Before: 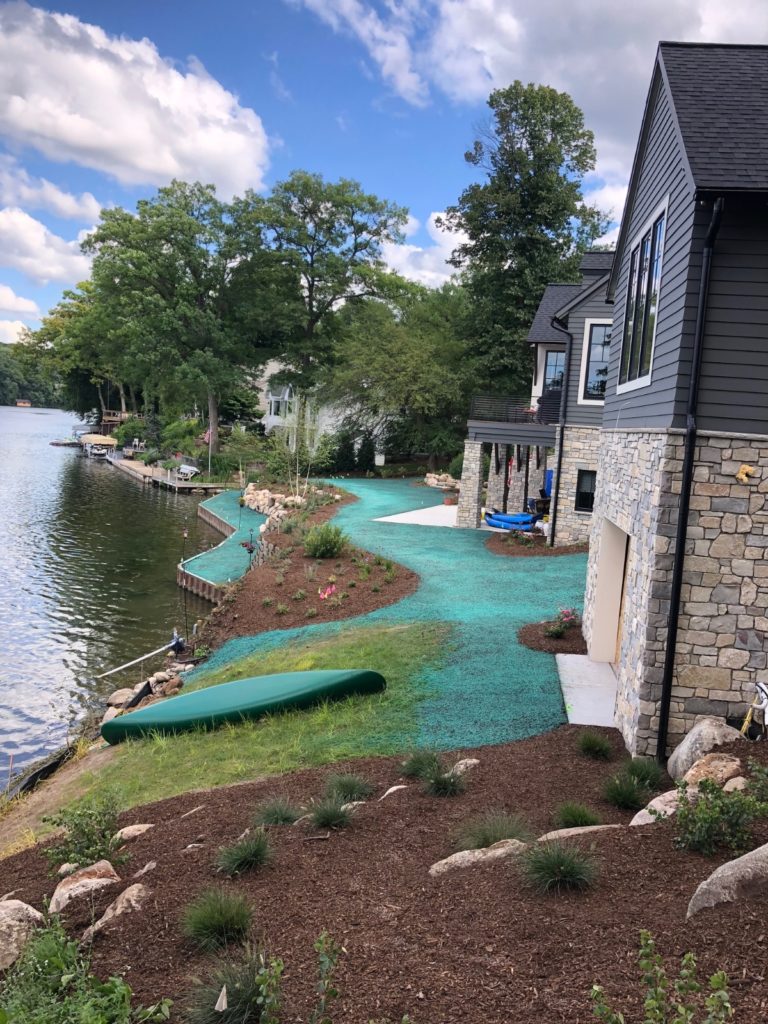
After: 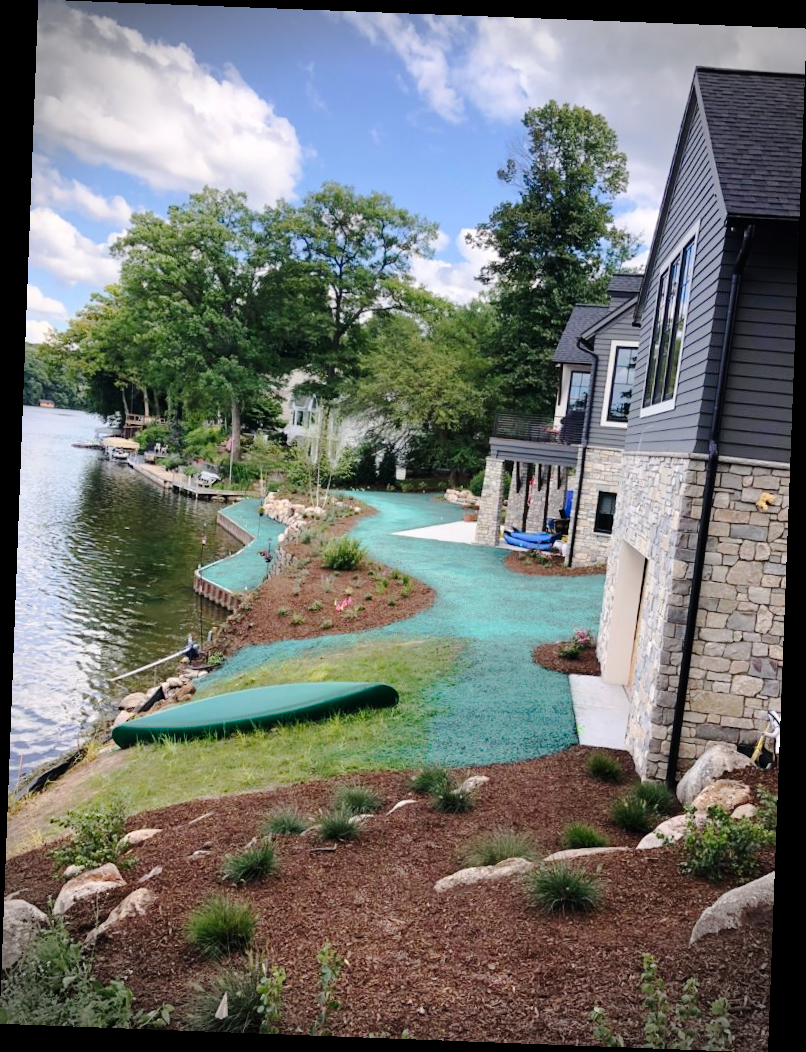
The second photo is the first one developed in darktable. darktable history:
rotate and perspective: rotation 2.17°, automatic cropping off
vignetting: fall-off start 88.03%, fall-off radius 24.9%
tone curve: curves: ch0 [(0, 0) (0.003, 0.002) (0.011, 0.008) (0.025, 0.016) (0.044, 0.026) (0.069, 0.04) (0.1, 0.061) (0.136, 0.104) (0.177, 0.15) (0.224, 0.22) (0.277, 0.307) (0.335, 0.399) (0.399, 0.492) (0.468, 0.575) (0.543, 0.638) (0.623, 0.701) (0.709, 0.778) (0.801, 0.85) (0.898, 0.934) (1, 1)], preserve colors none
